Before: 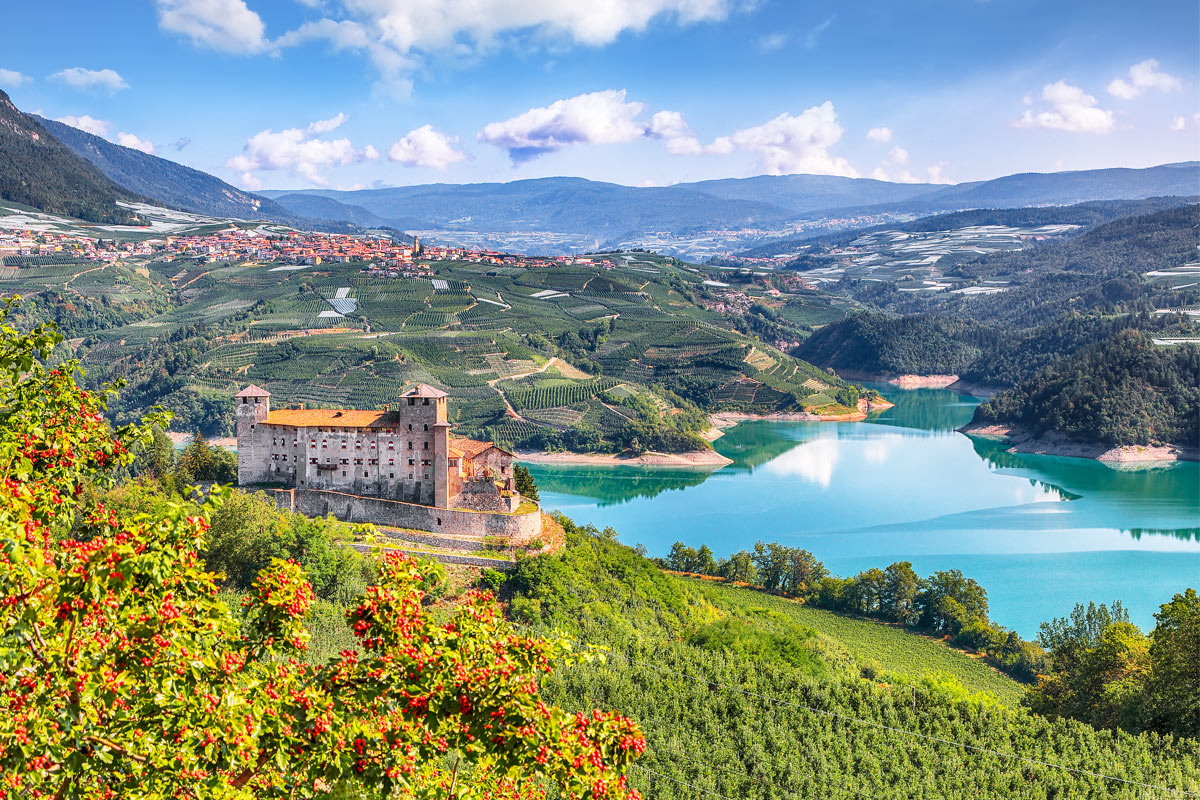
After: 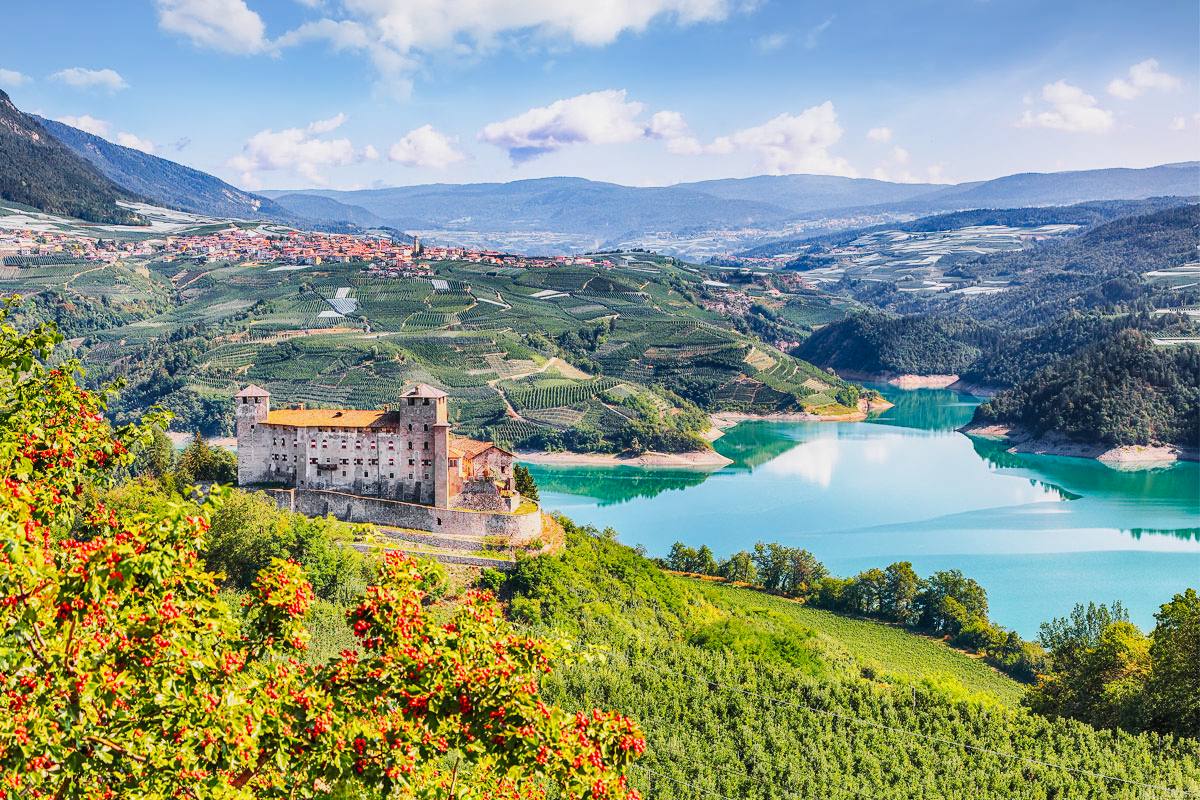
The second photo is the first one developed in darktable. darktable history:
exposure: black level correction 0.001, compensate highlight preservation false
tone curve: curves: ch0 [(0, 0.02) (0.063, 0.058) (0.262, 0.243) (0.447, 0.468) (0.544, 0.596) (0.805, 0.823) (1, 0.952)]; ch1 [(0, 0) (0.339, 0.31) (0.417, 0.401) (0.452, 0.455) (0.482, 0.483) (0.502, 0.499) (0.517, 0.506) (0.55, 0.542) (0.588, 0.604) (0.729, 0.782) (1, 1)]; ch2 [(0, 0) (0.346, 0.34) (0.431, 0.45) (0.485, 0.487) (0.5, 0.496) (0.527, 0.526) (0.56, 0.574) (0.613, 0.642) (0.679, 0.703) (1, 1)], preserve colors none
